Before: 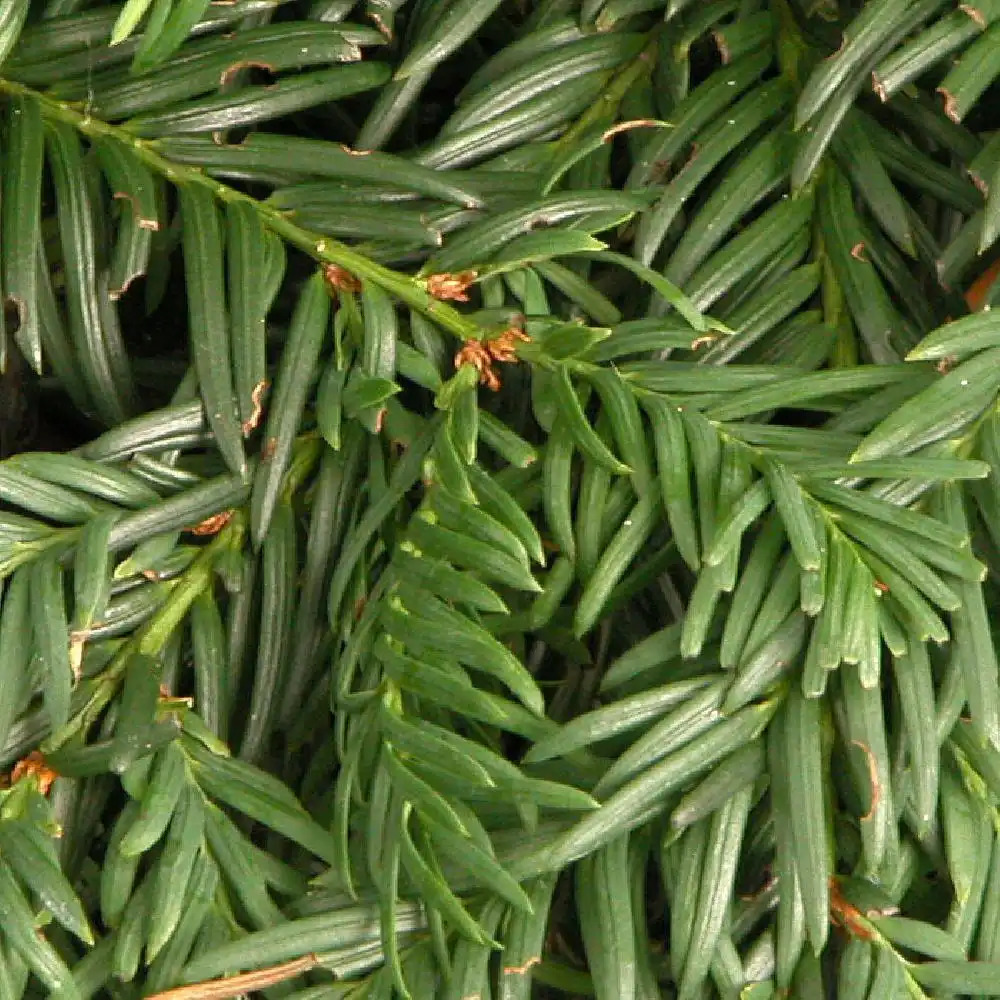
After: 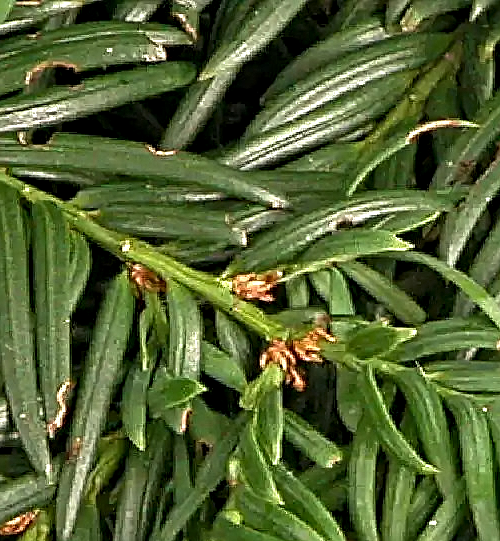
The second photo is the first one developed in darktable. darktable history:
contrast equalizer: y [[0.5, 0.542, 0.583, 0.625, 0.667, 0.708], [0.5 ×6], [0.5 ×6], [0 ×6], [0 ×6]]
crop: left 19.573%, right 30.424%, bottom 45.895%
sharpen: on, module defaults
